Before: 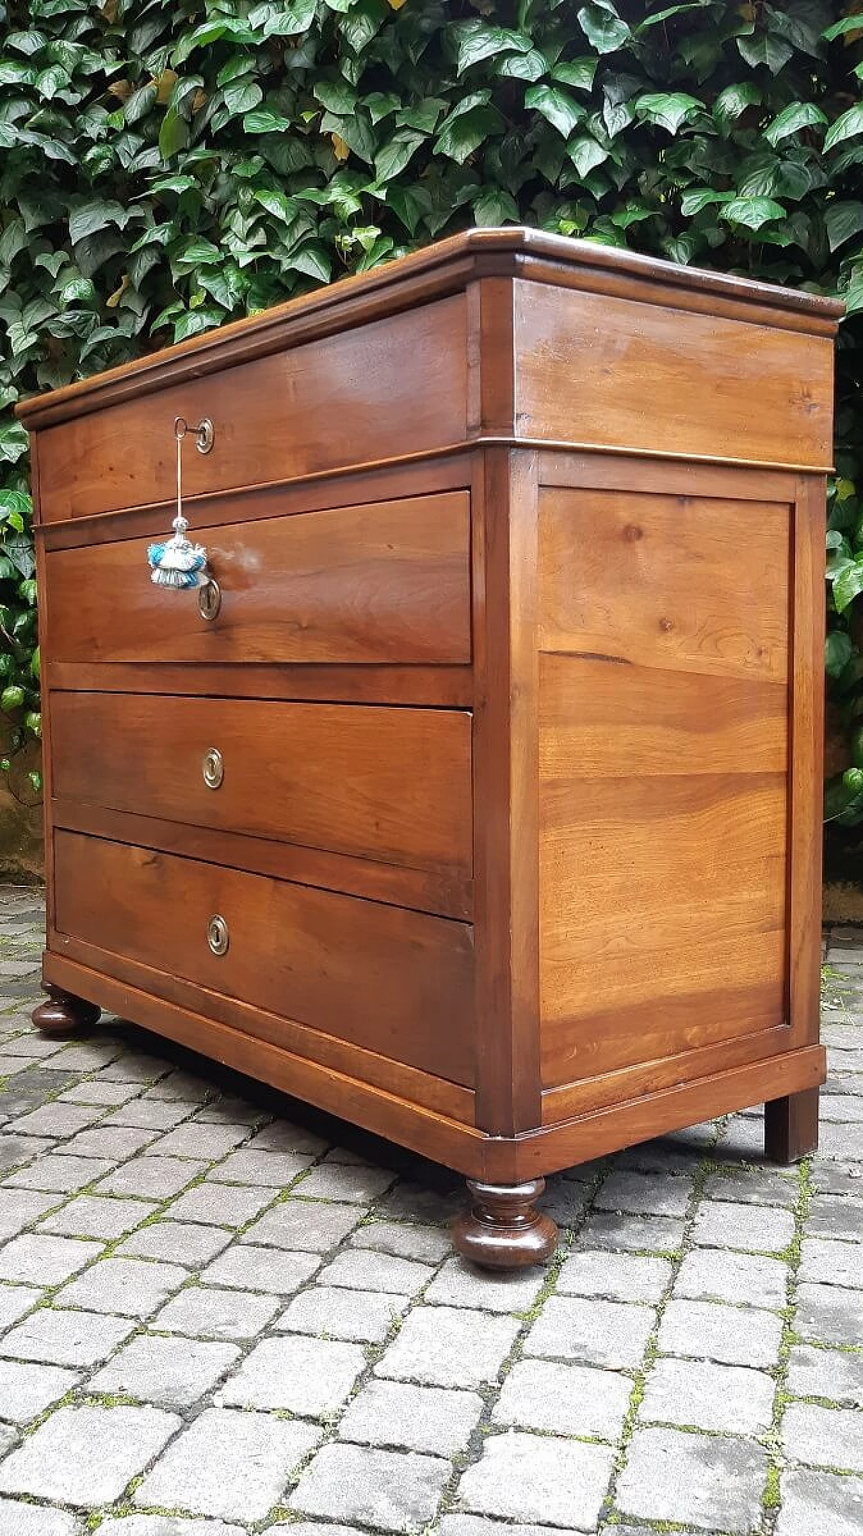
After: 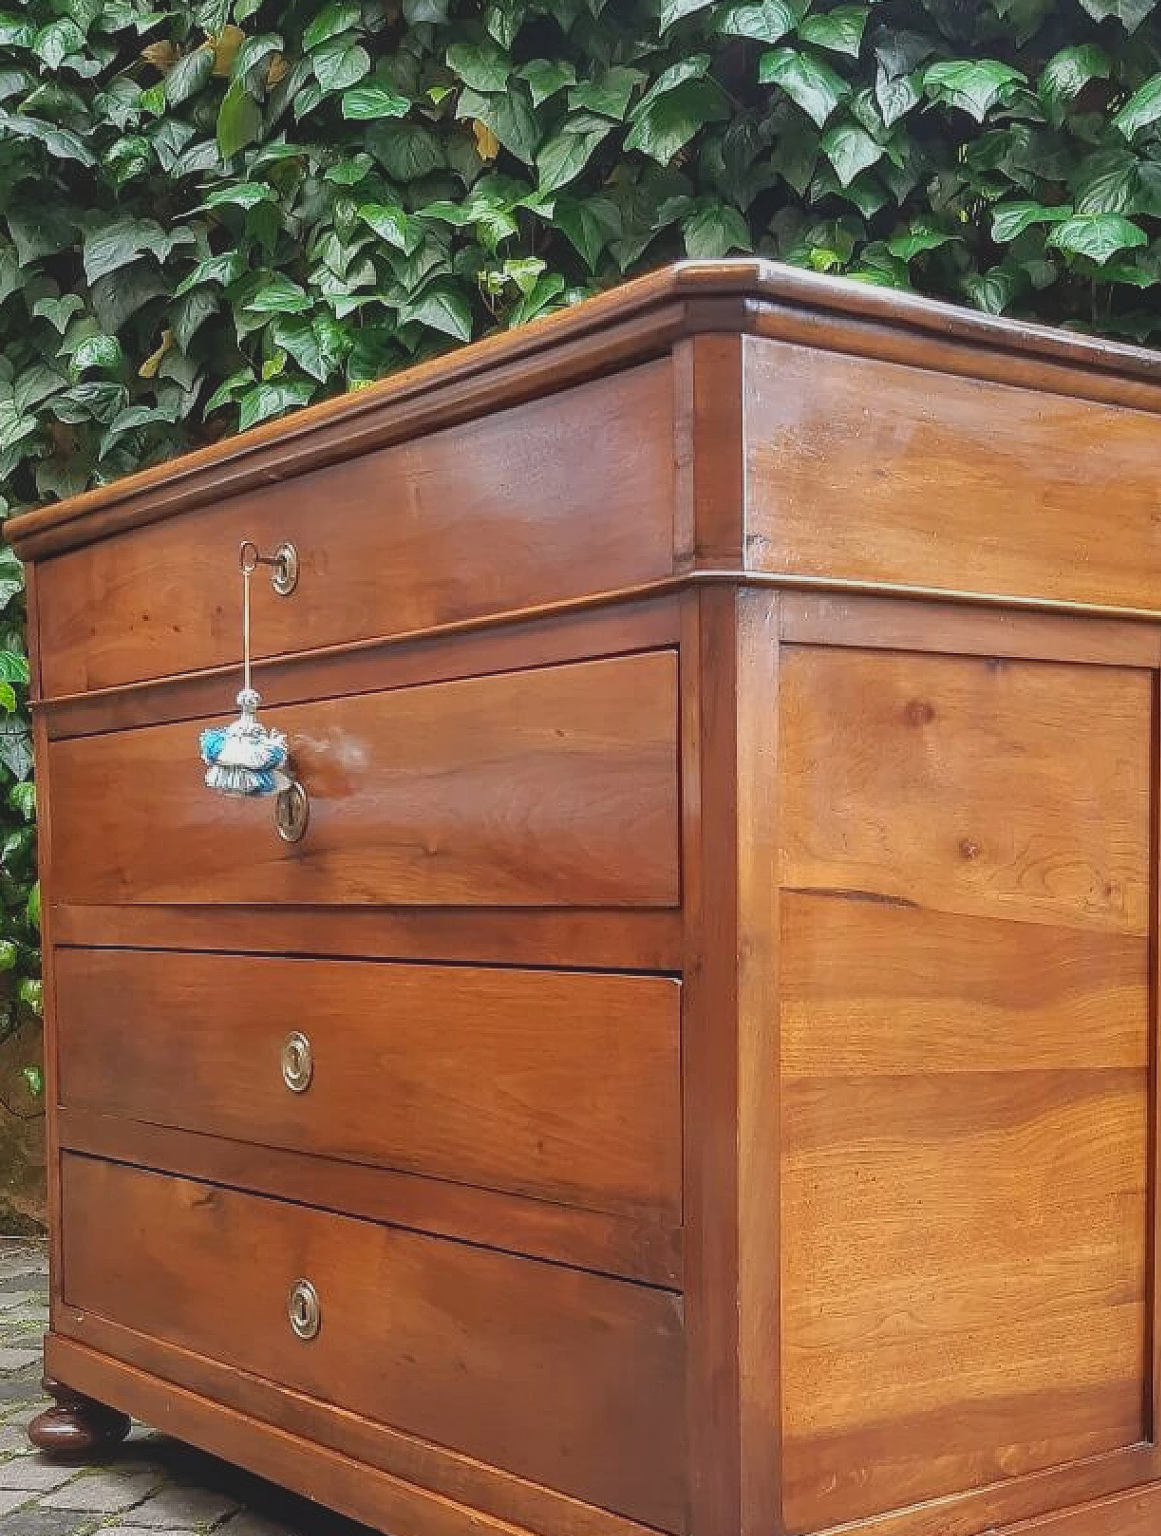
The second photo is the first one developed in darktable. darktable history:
contrast brightness saturation: contrast -0.28
crop: left 1.509%, top 3.452%, right 7.696%, bottom 28.452%
local contrast: detail 130%
